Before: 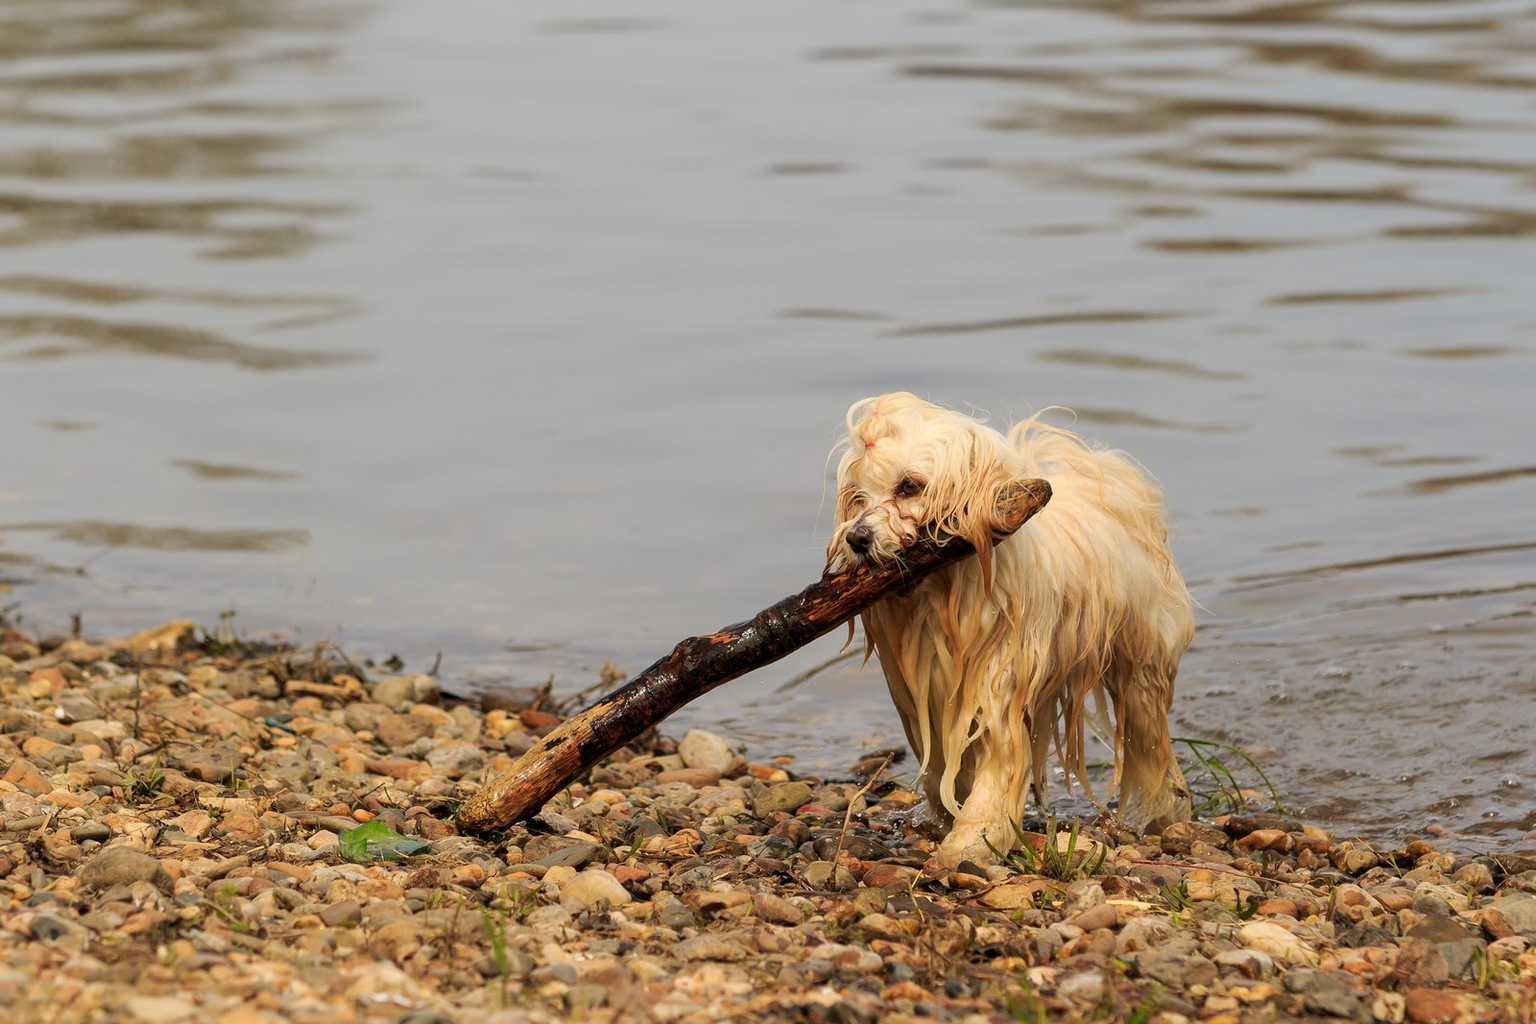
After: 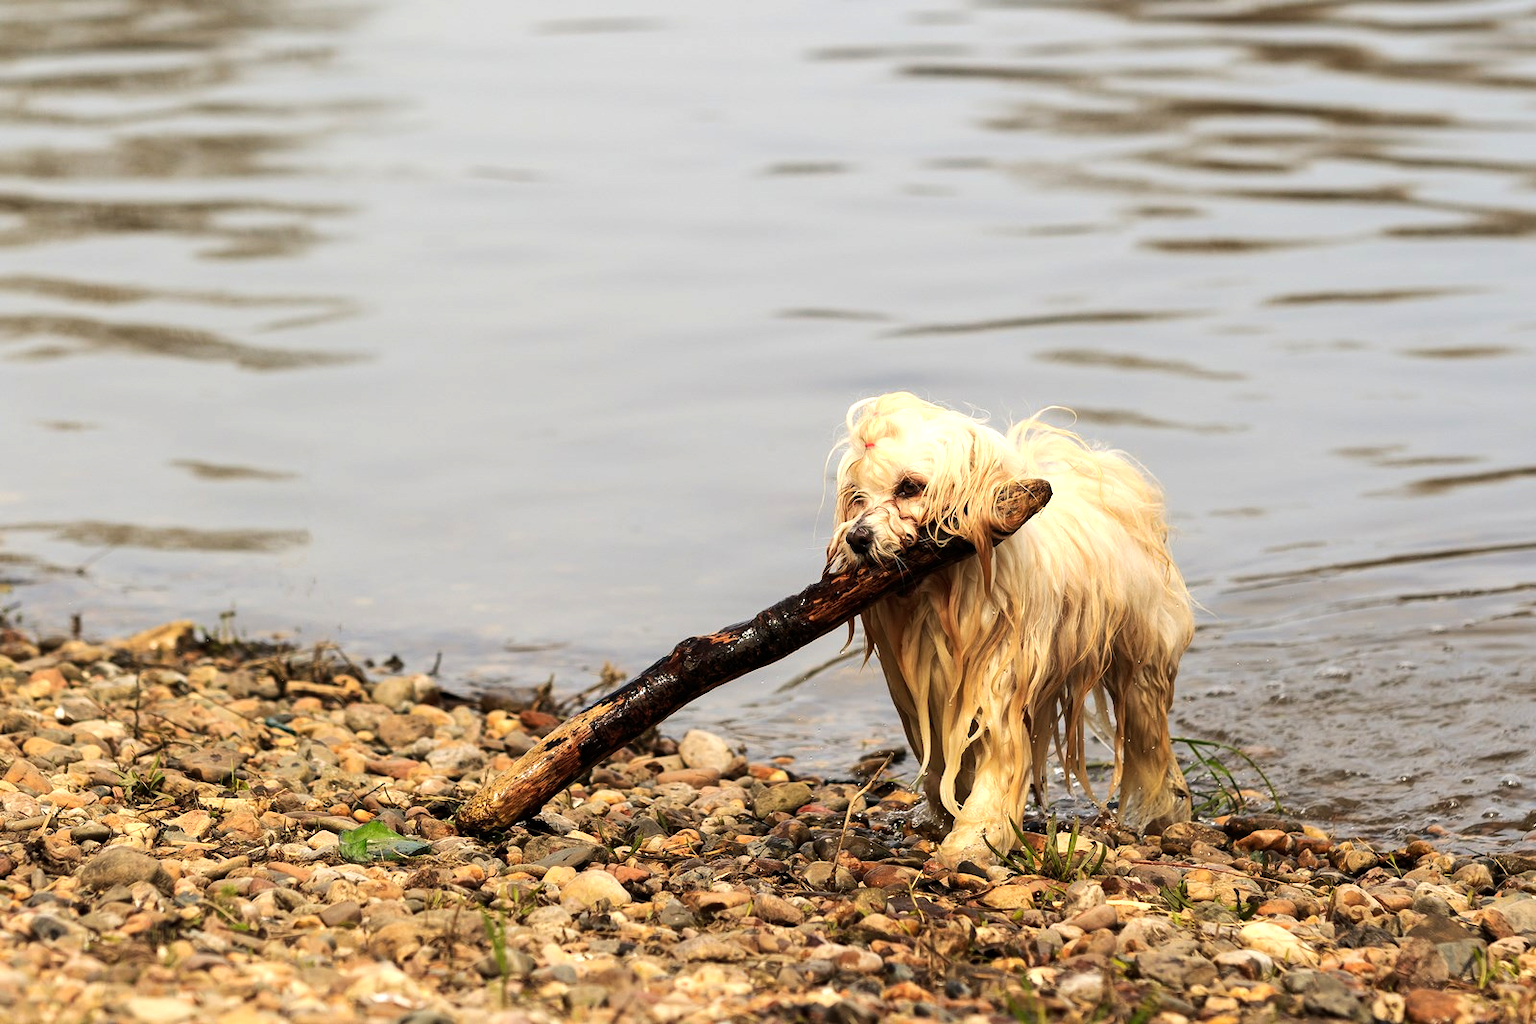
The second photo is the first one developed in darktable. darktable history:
exposure: compensate highlight preservation false
tone equalizer: -8 EV -0.75 EV, -7 EV -0.7 EV, -6 EV -0.6 EV, -5 EV -0.4 EV, -3 EV 0.4 EV, -2 EV 0.6 EV, -1 EV 0.7 EV, +0 EV 0.75 EV, edges refinement/feathering 500, mask exposure compensation -1.57 EV, preserve details no
